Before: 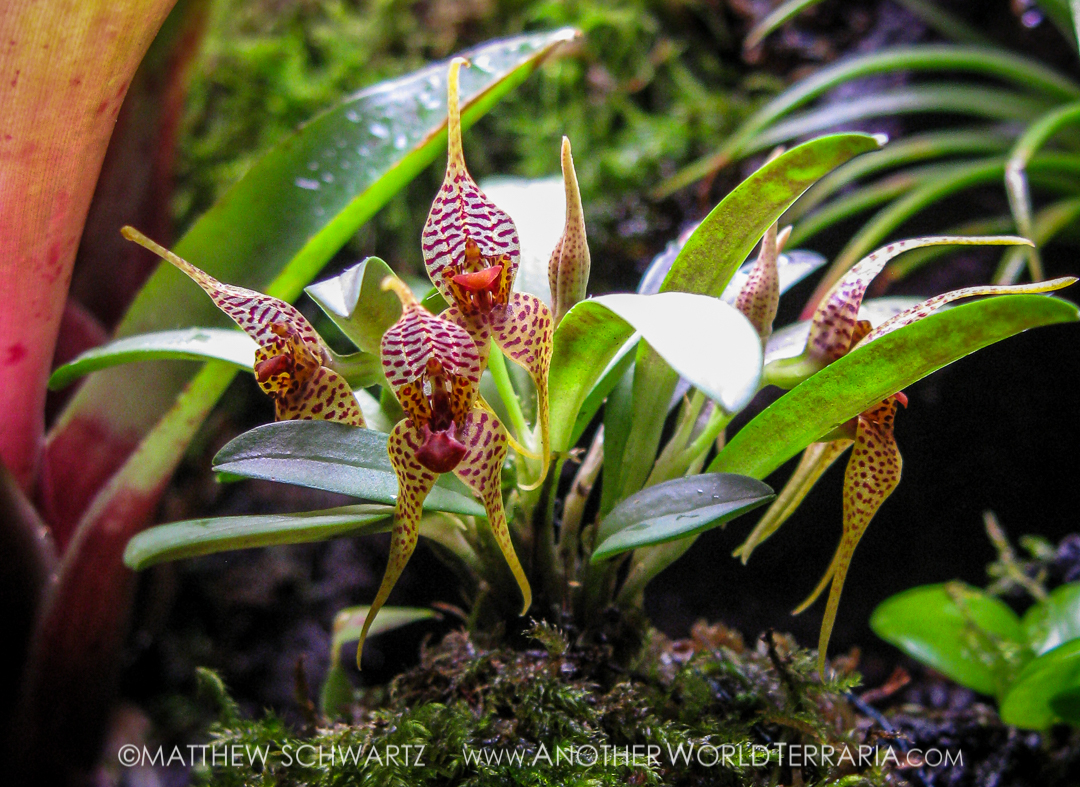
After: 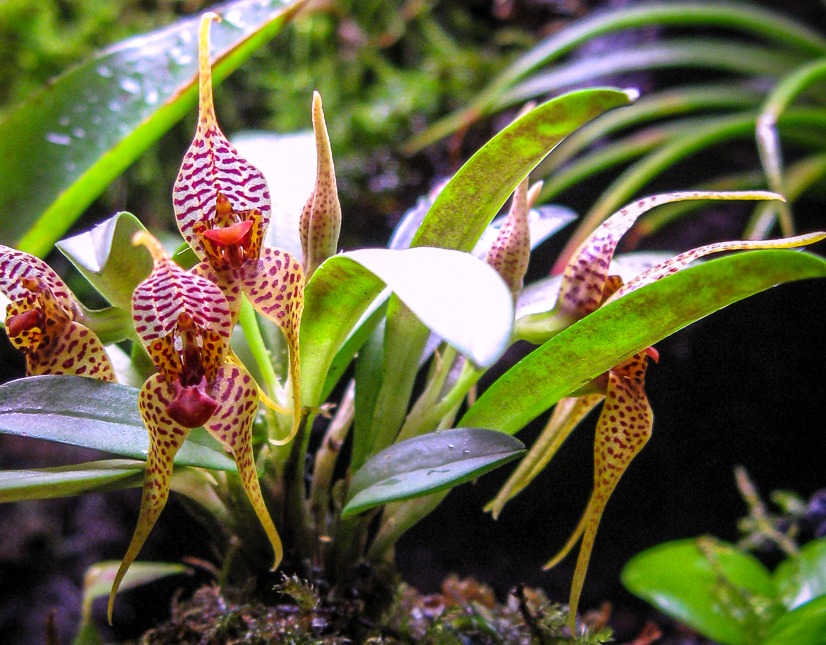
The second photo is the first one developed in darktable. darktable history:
crop: left 23.095%, top 5.827%, bottom 11.854%
exposure: exposure 0.127 EV, compensate highlight preservation false
white balance: red 1.066, blue 1.119
